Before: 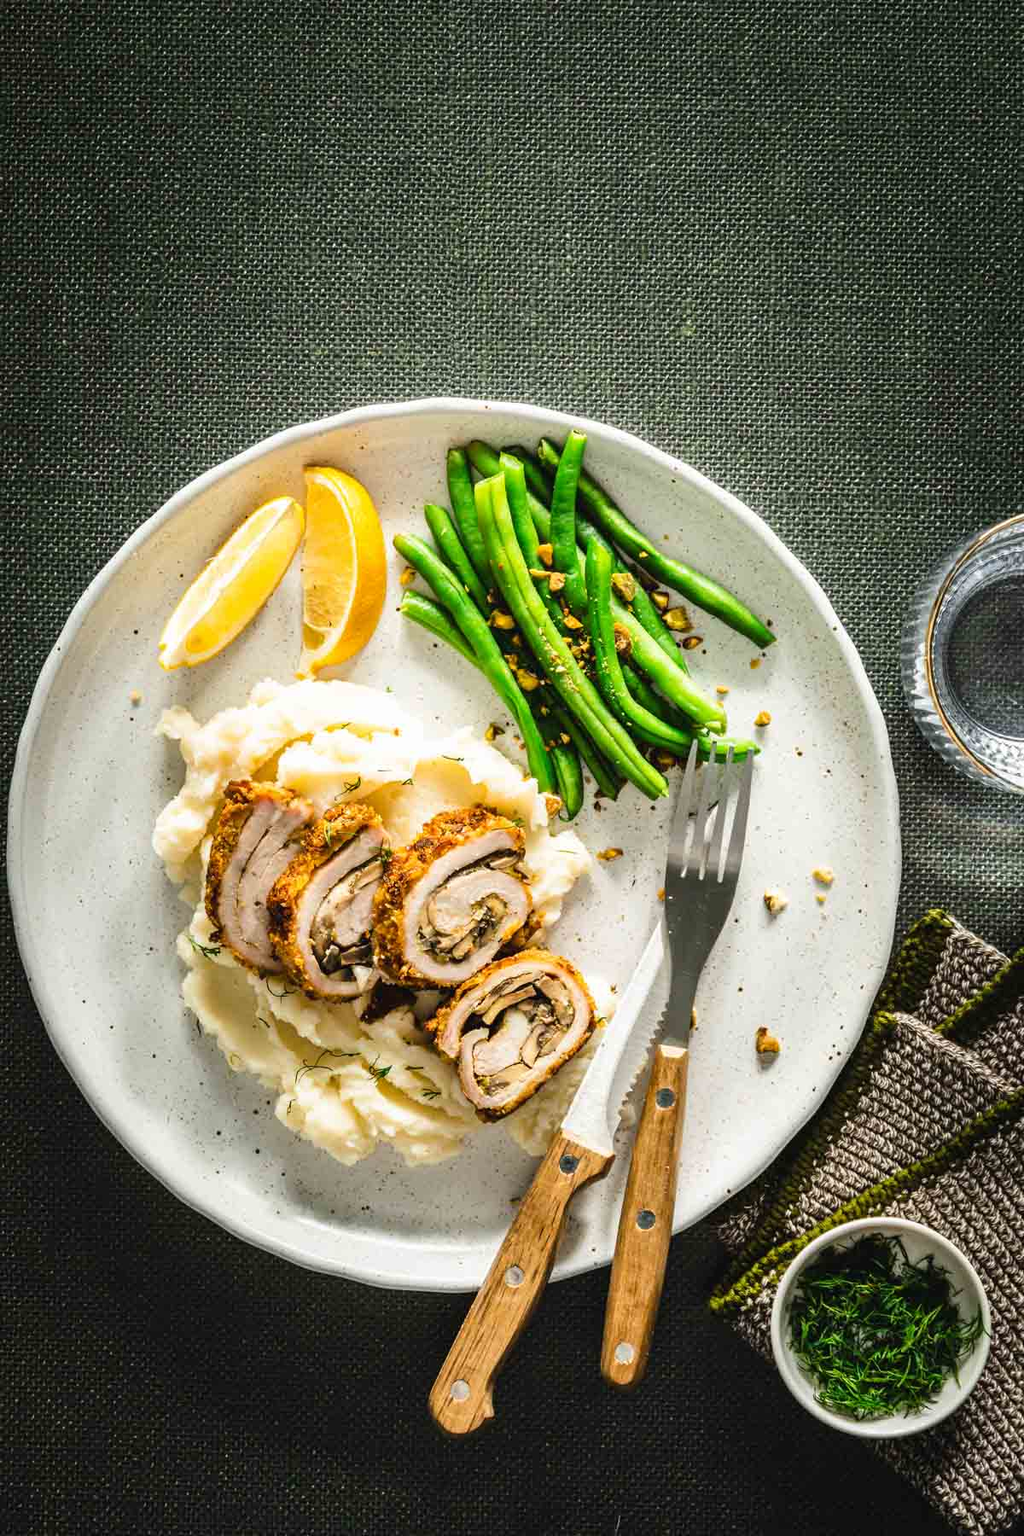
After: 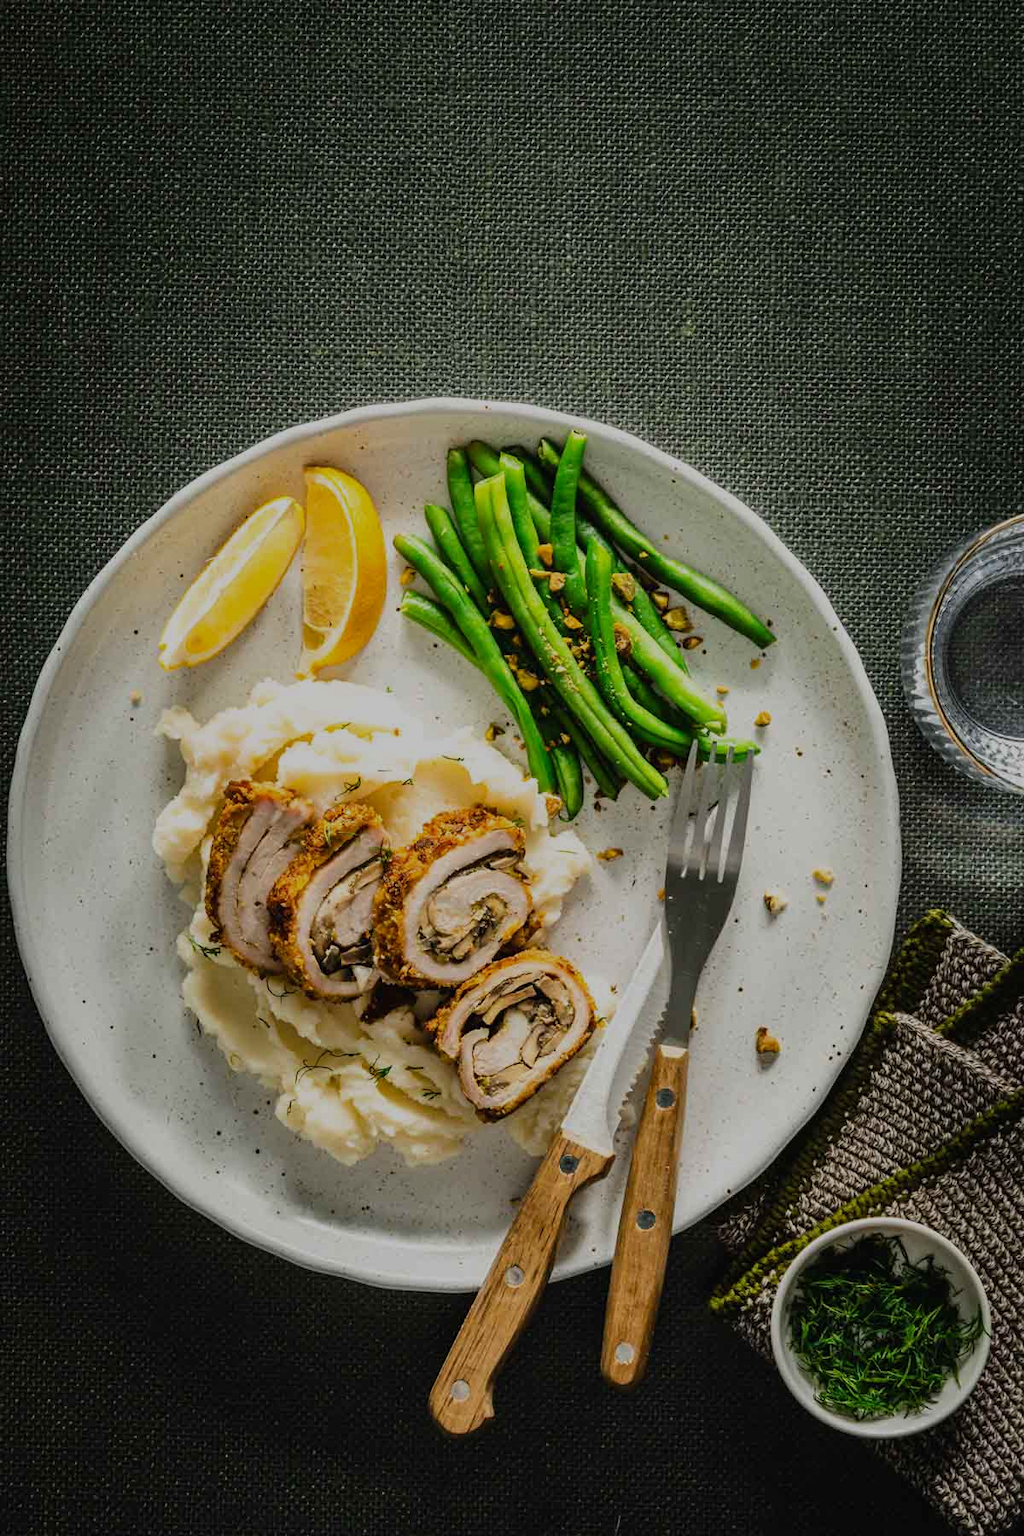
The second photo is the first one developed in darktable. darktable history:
exposure: exposure -0.902 EV, compensate highlight preservation false
